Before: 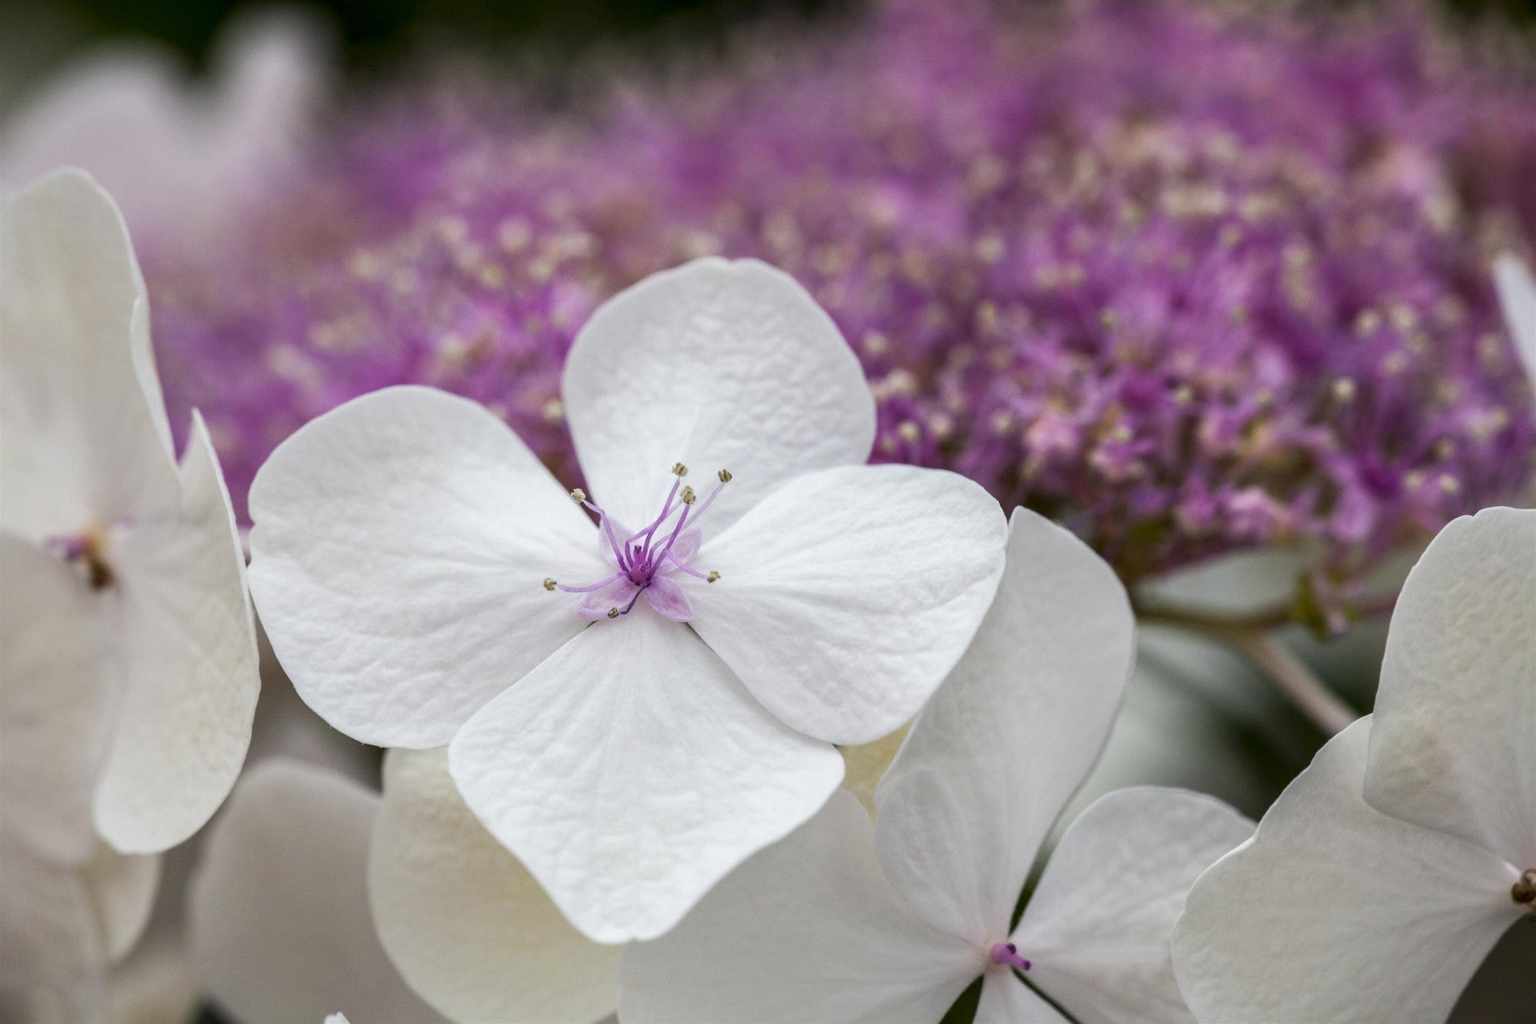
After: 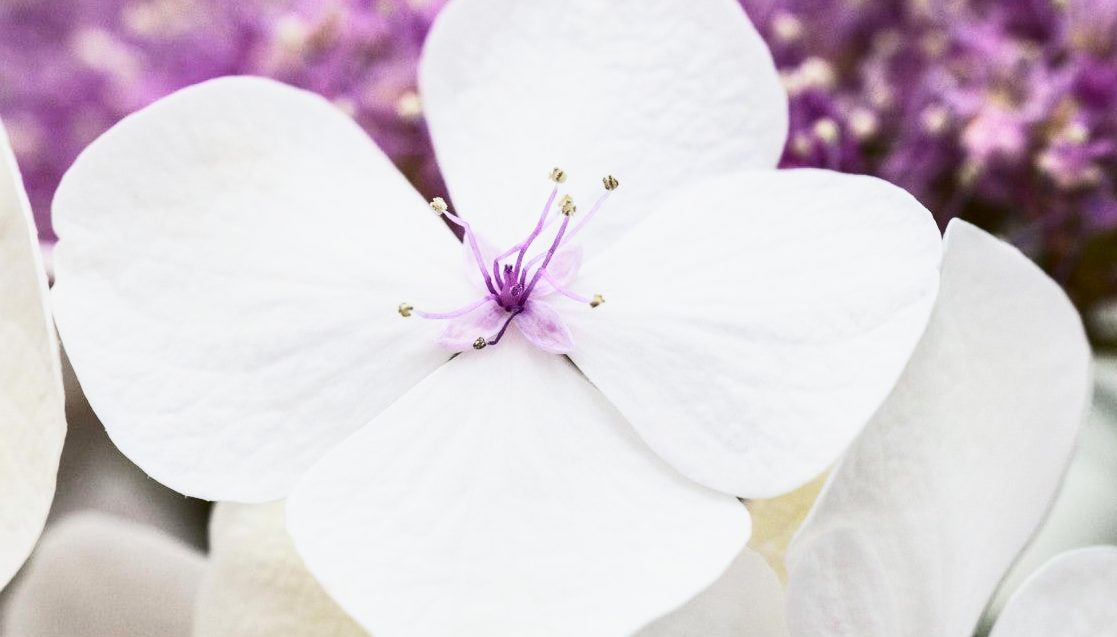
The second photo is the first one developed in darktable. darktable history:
crop: left 13.312%, top 31.28%, right 24.627%, bottom 15.582%
contrast brightness saturation: contrast 0.28
base curve: curves: ch0 [(0, 0) (0.088, 0.125) (0.176, 0.251) (0.354, 0.501) (0.613, 0.749) (1, 0.877)], preserve colors none
